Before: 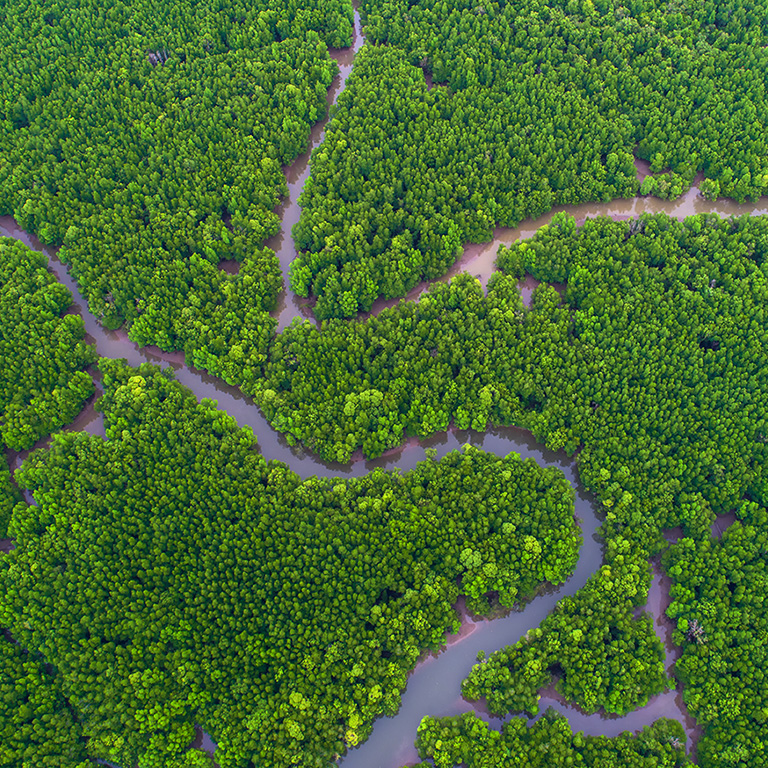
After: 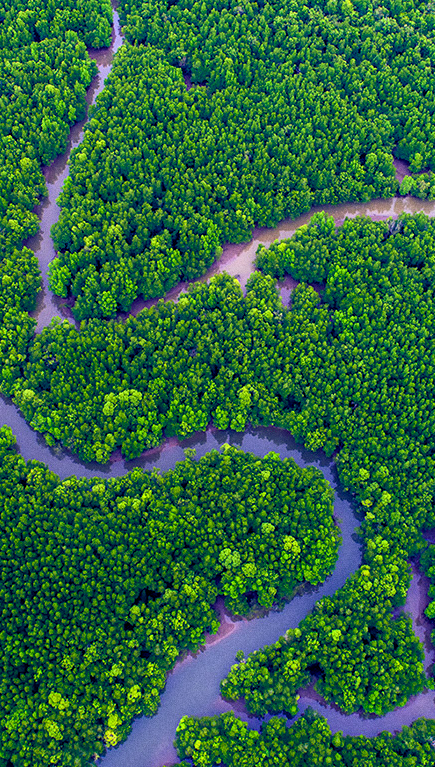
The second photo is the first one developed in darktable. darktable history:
crop: left 31.458%, top 0%, right 11.876%
grain: coarseness 0.09 ISO
color balance rgb: shadows lift › luminance -41.13%, shadows lift › chroma 14.13%, shadows lift › hue 260°, power › luminance -3.76%, power › chroma 0.56%, power › hue 40.37°, highlights gain › luminance 16.81%, highlights gain › chroma 2.94%, highlights gain › hue 260°, global offset › luminance -0.29%, global offset › chroma 0.31%, global offset › hue 260°, perceptual saturation grading › global saturation 20%, perceptual saturation grading › highlights -13.92%, perceptual saturation grading › shadows 50%
